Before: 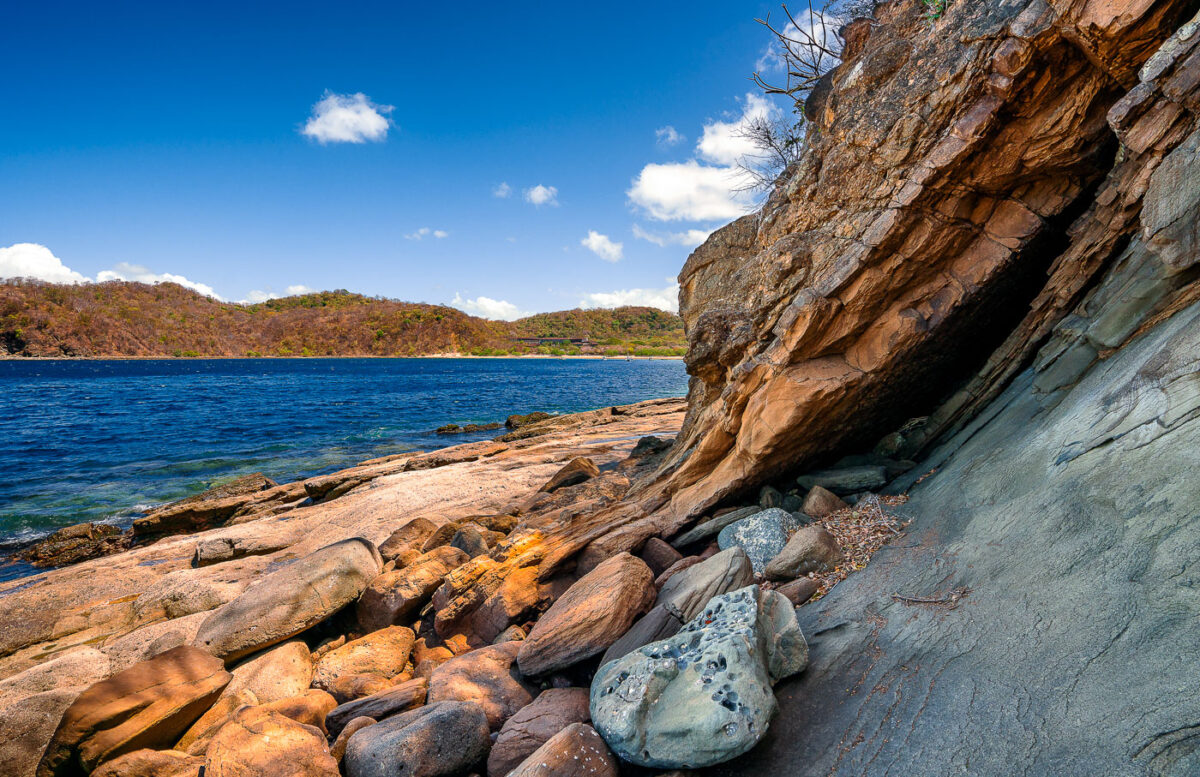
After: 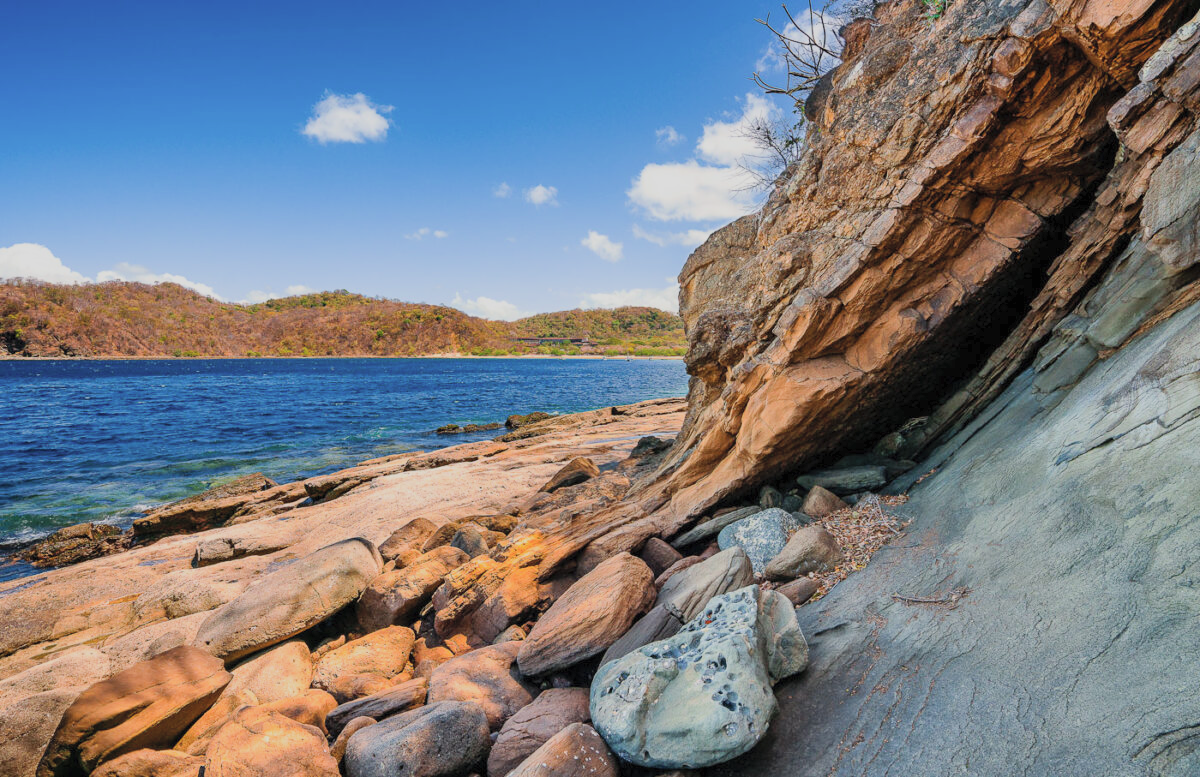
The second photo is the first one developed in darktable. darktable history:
contrast brightness saturation: brightness 0.148
filmic rgb: black relative exposure -16 EV, white relative exposure 6.86 EV, hardness 4.68, contrast in shadows safe
